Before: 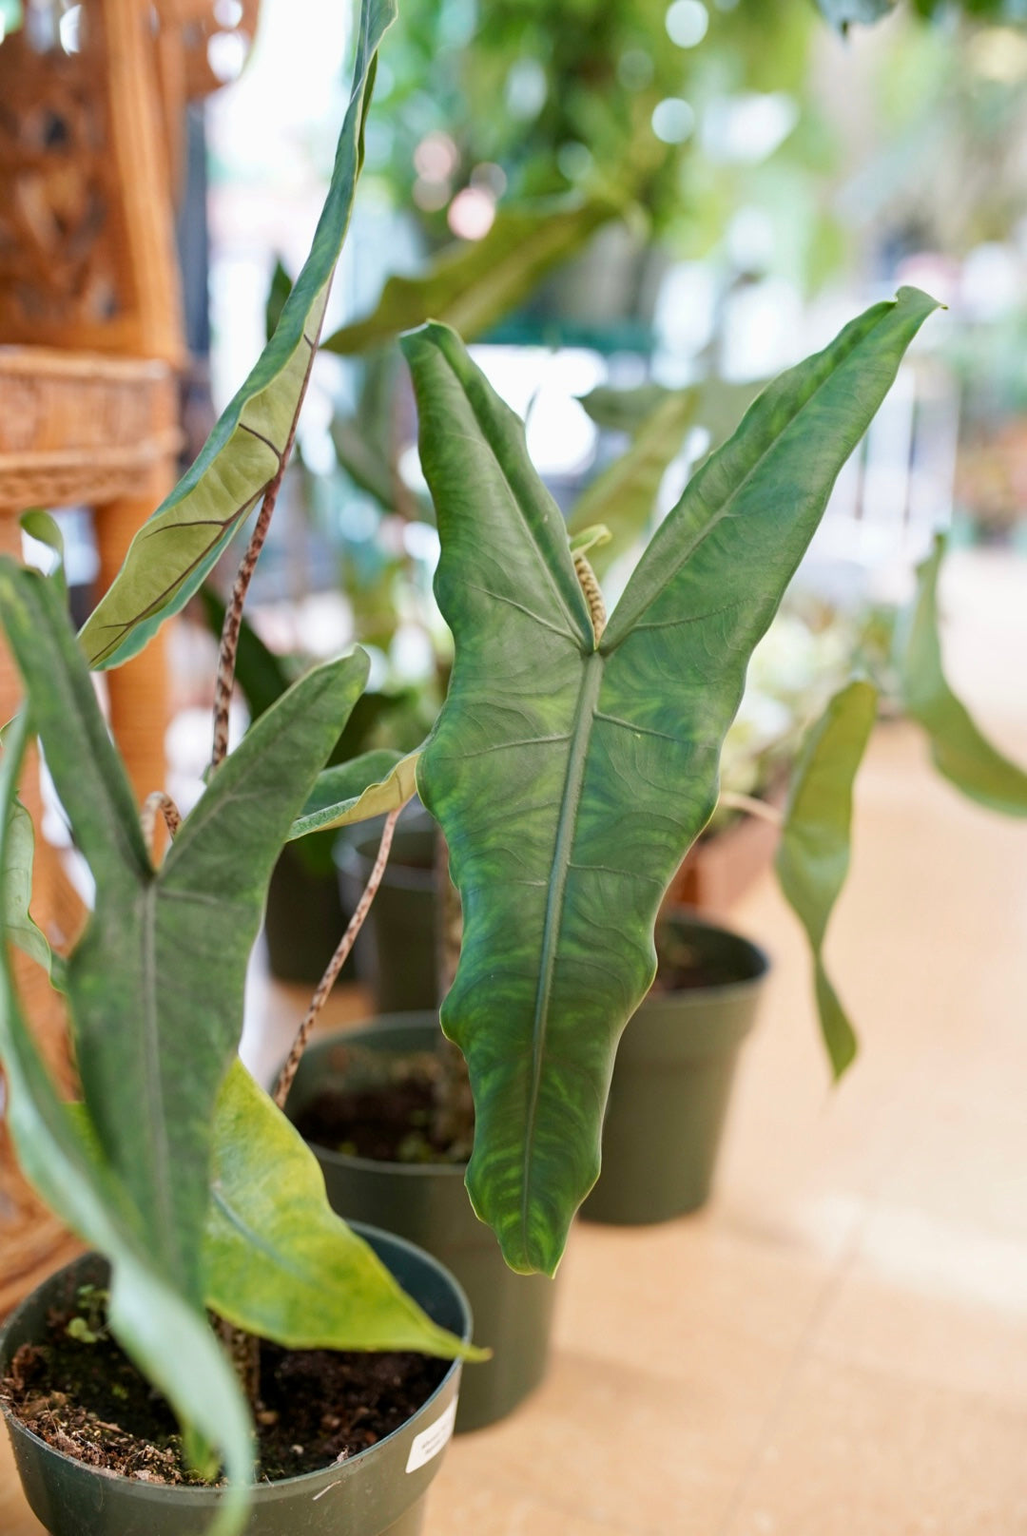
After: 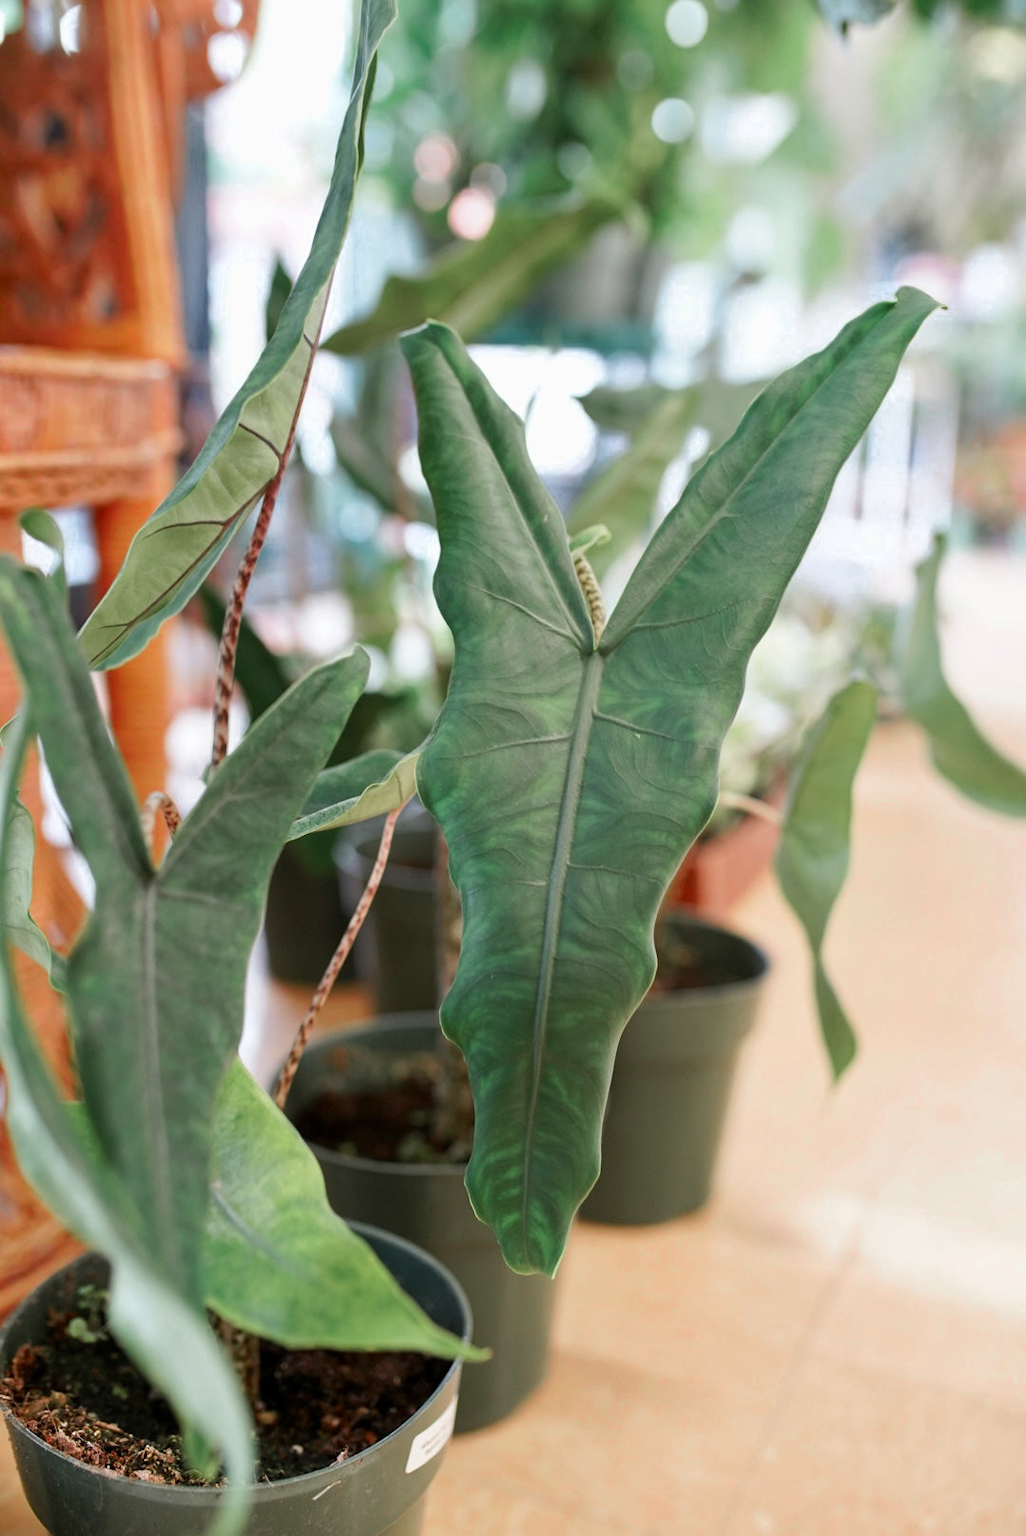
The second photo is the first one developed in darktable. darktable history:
color zones: curves: ch0 [(0, 0.466) (0.128, 0.466) (0.25, 0.5) (0.375, 0.456) (0.5, 0.5) (0.625, 0.5) (0.737, 0.652) (0.875, 0.5)]; ch1 [(0, 0.603) (0.125, 0.618) (0.261, 0.348) (0.372, 0.353) (0.497, 0.363) (0.611, 0.45) (0.731, 0.427) (0.875, 0.518) (0.998, 0.652)]; ch2 [(0, 0.559) (0.125, 0.451) (0.253, 0.564) (0.37, 0.578) (0.5, 0.466) (0.625, 0.471) (0.731, 0.471) (0.88, 0.485)]
